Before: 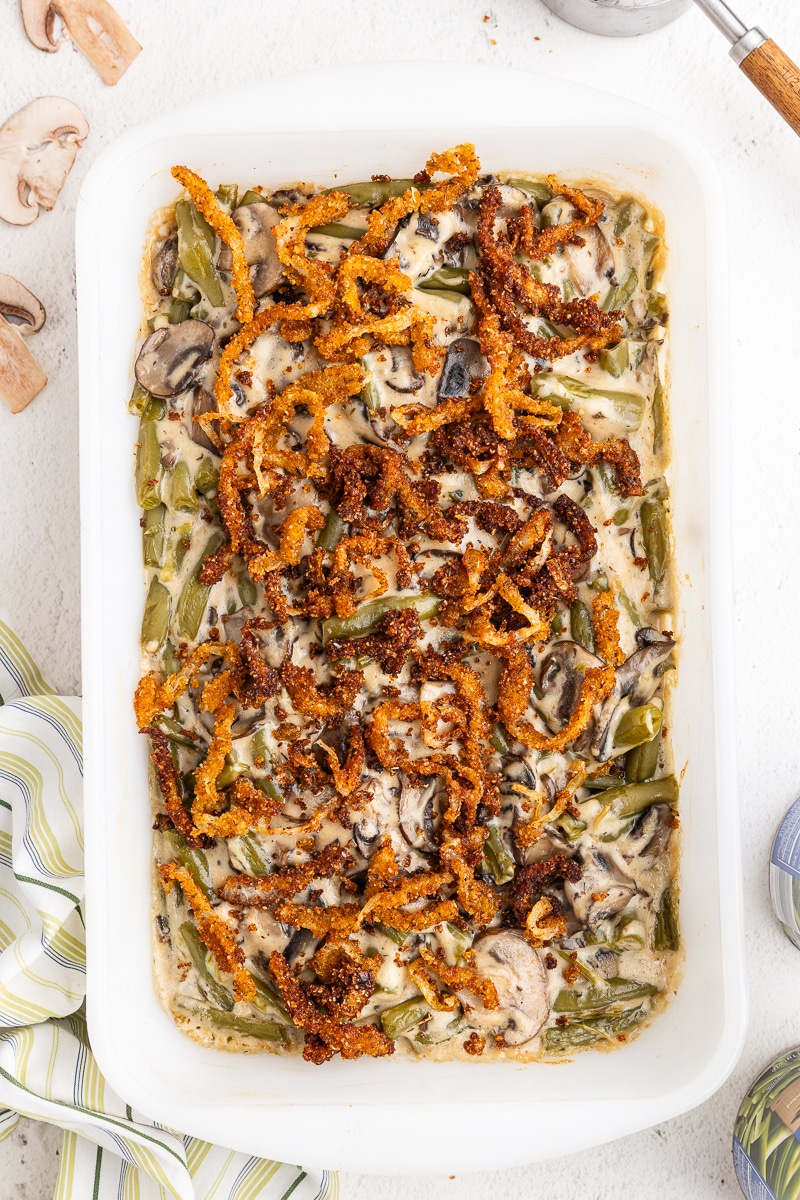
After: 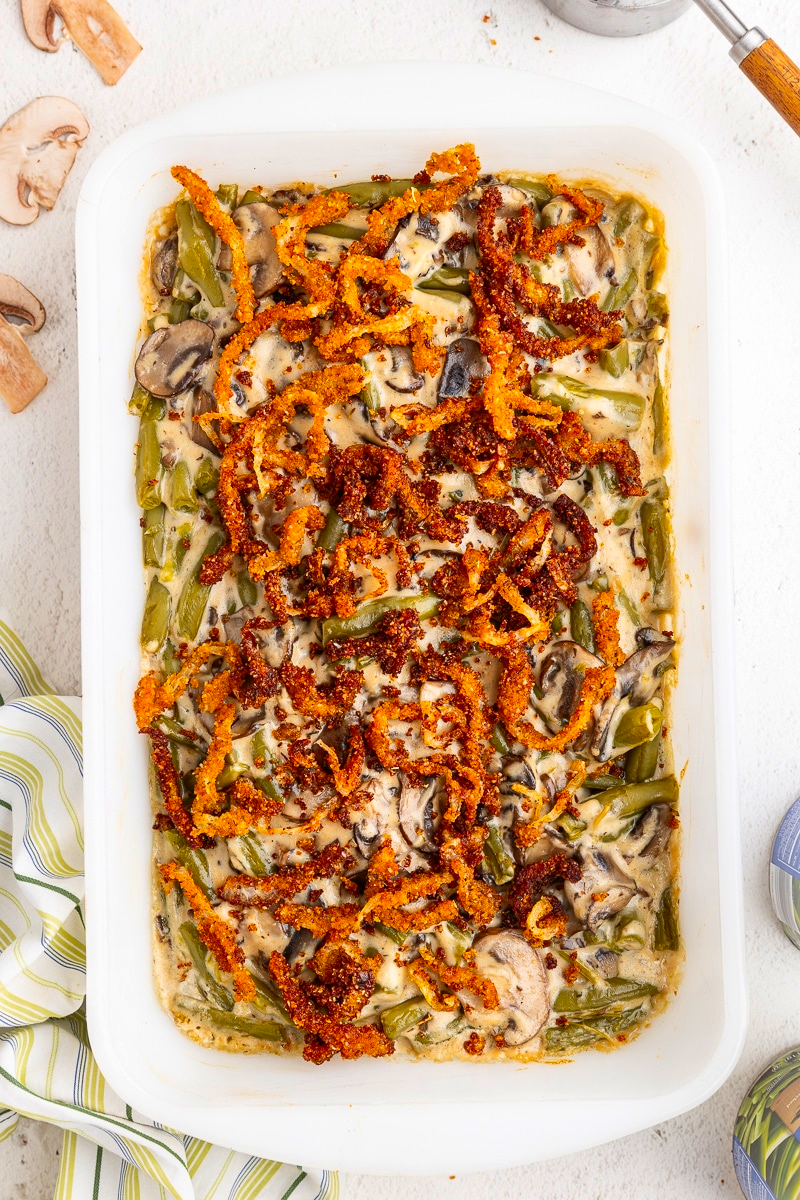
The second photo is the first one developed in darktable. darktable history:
contrast brightness saturation: contrast 0.18, saturation 0.3
shadows and highlights: on, module defaults
